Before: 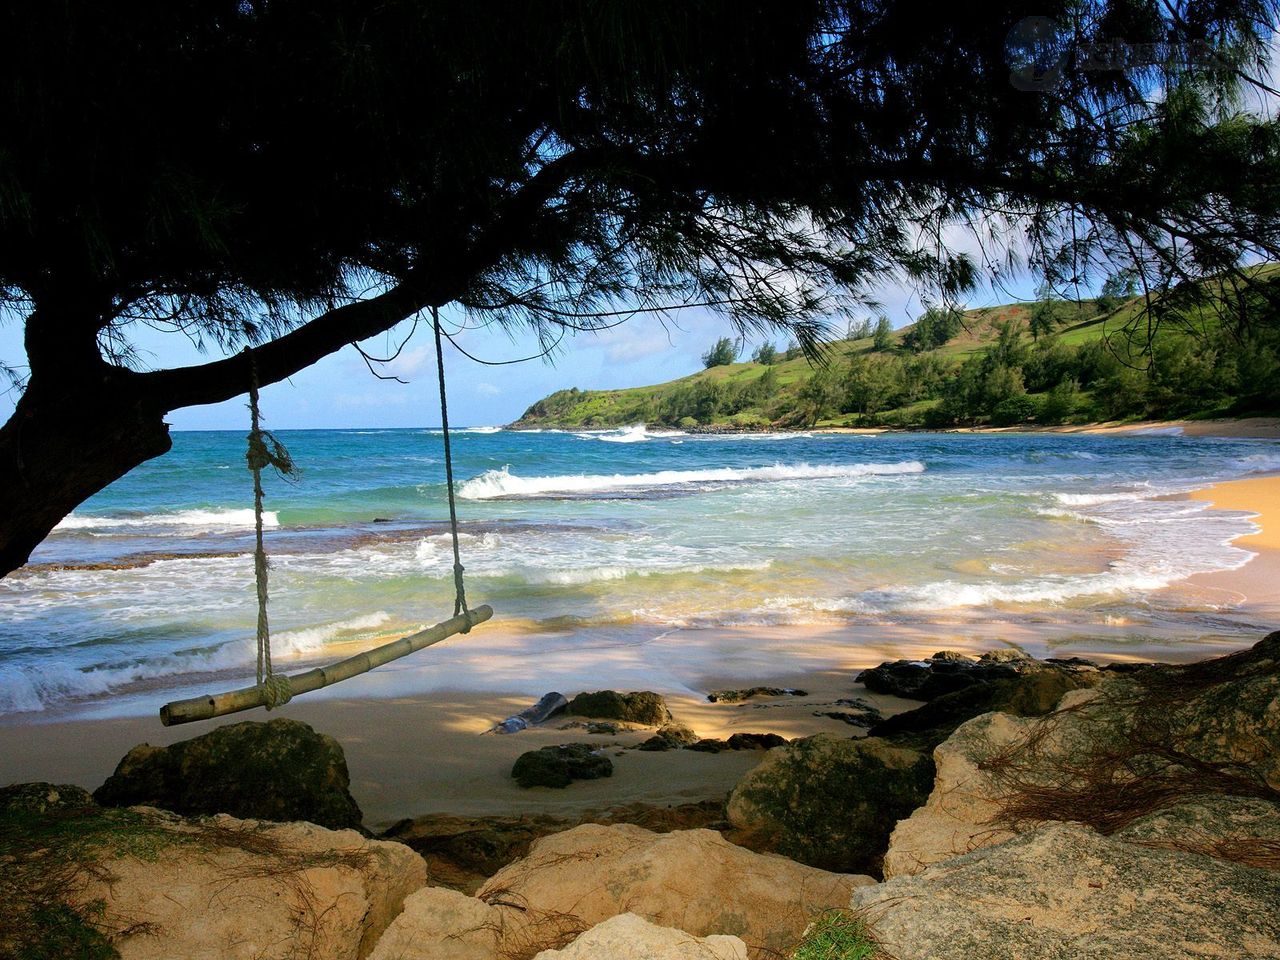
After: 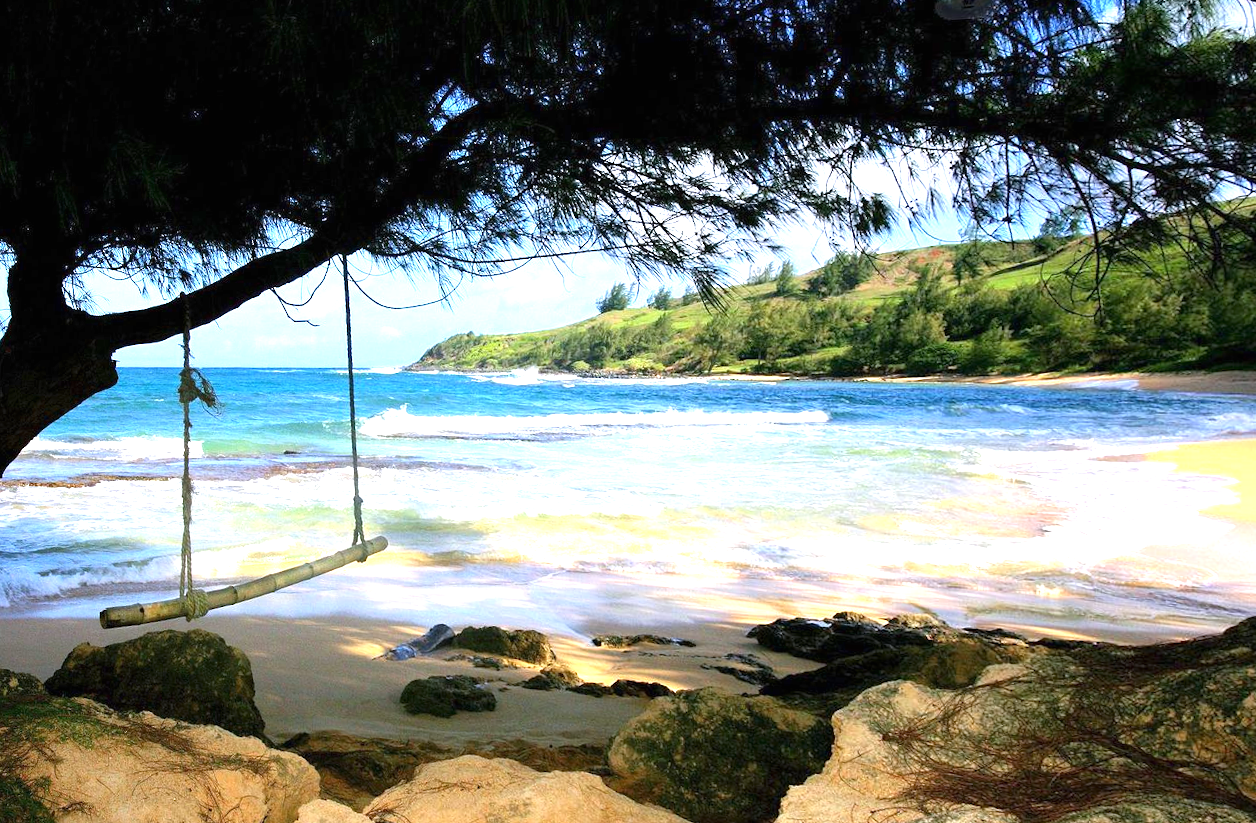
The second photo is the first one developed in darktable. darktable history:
white balance: red 0.984, blue 1.059
exposure: black level correction 0, exposure 1.2 EV, compensate highlight preservation false
rotate and perspective: rotation 1.69°, lens shift (vertical) -0.023, lens shift (horizontal) -0.291, crop left 0.025, crop right 0.988, crop top 0.092, crop bottom 0.842
